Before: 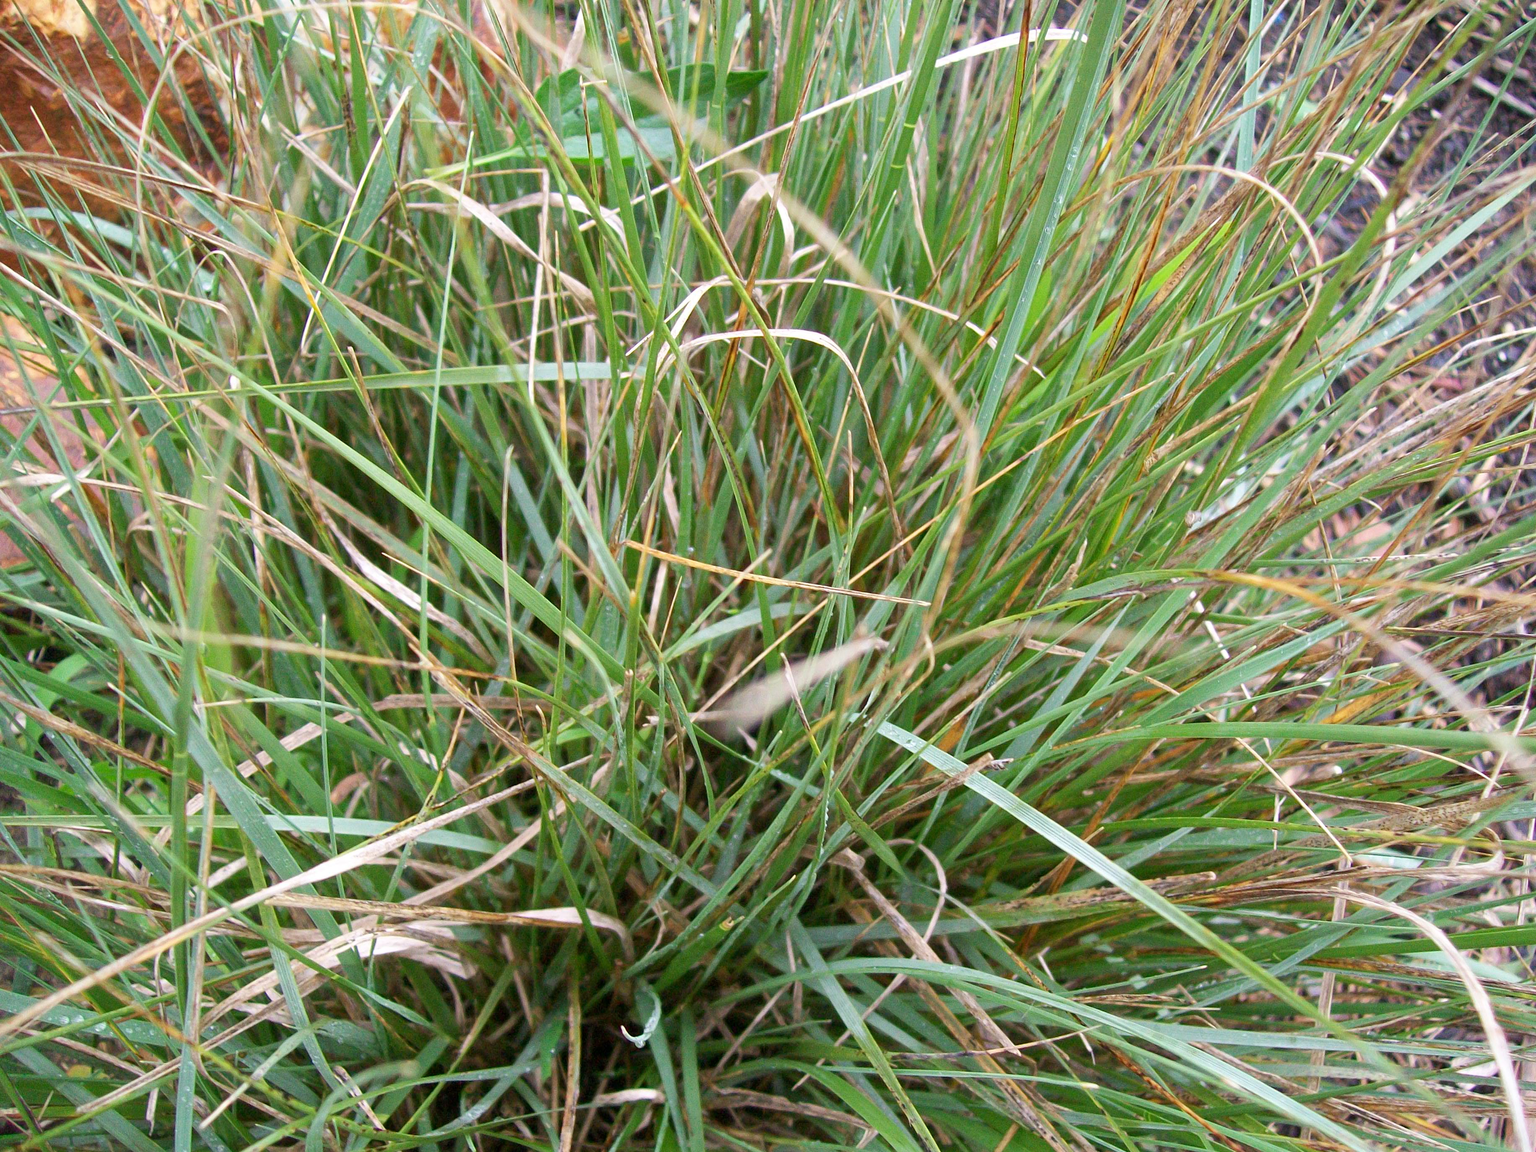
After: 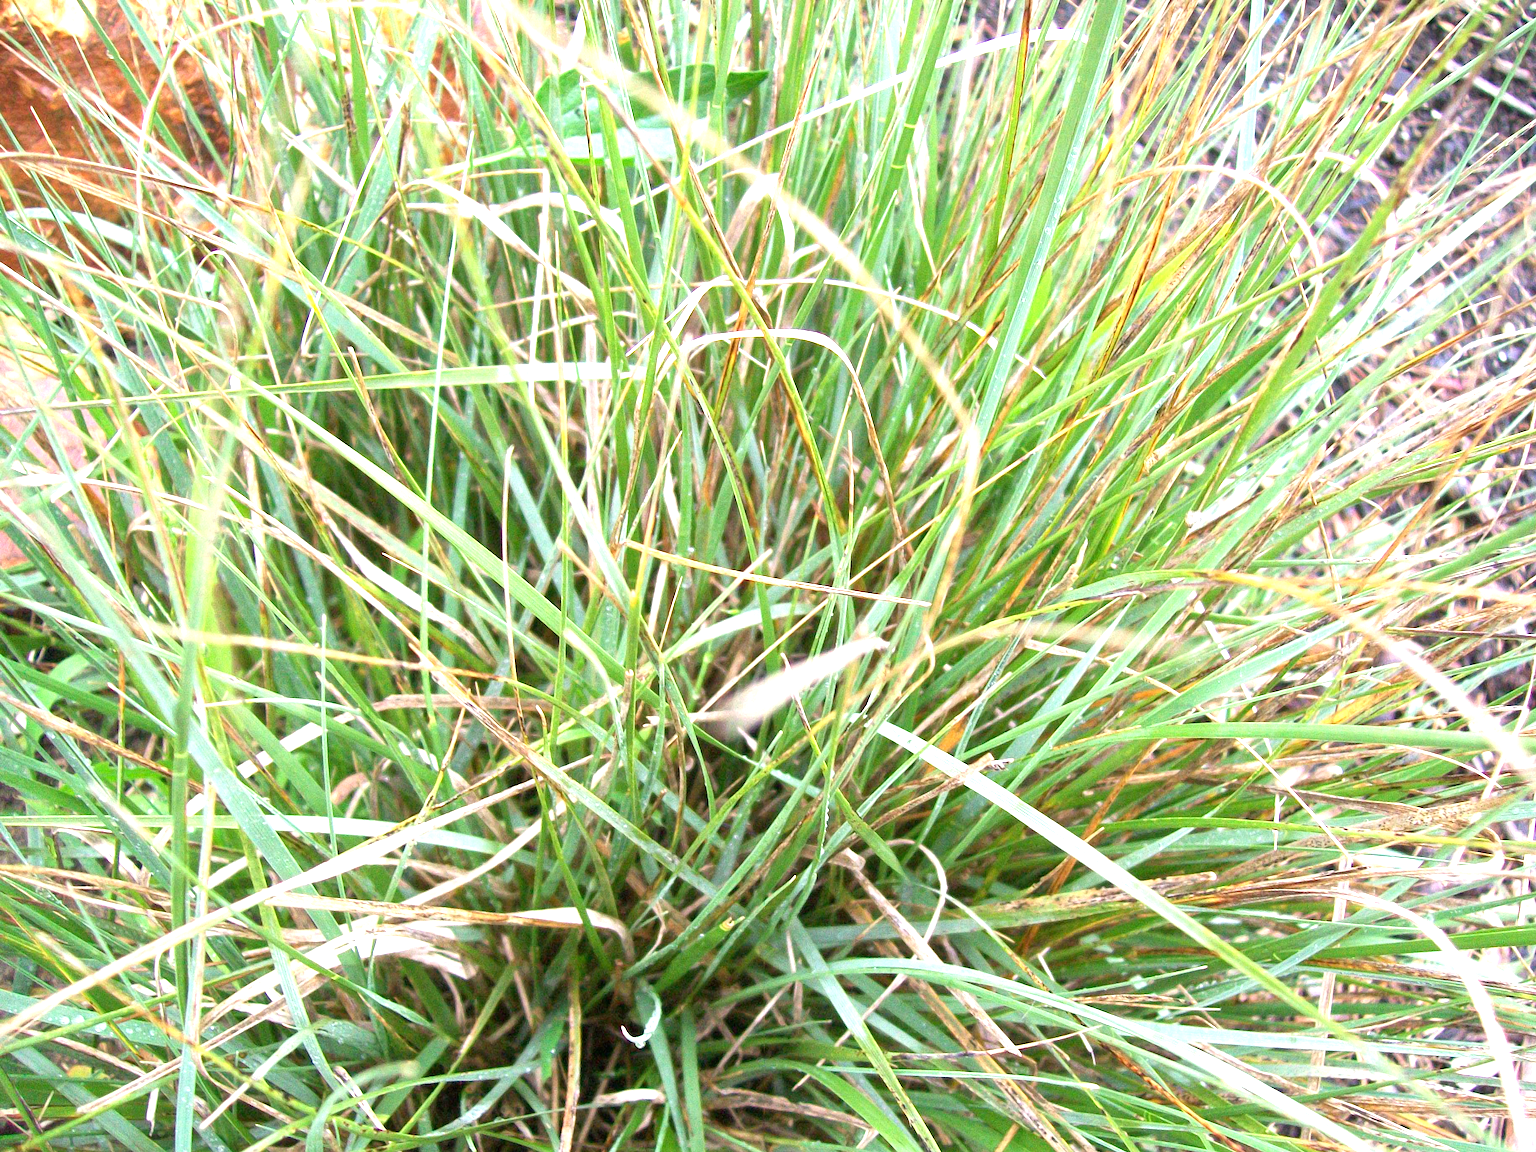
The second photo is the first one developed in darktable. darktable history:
exposure: black level correction 0, exposure 1.196 EV, compensate highlight preservation false
